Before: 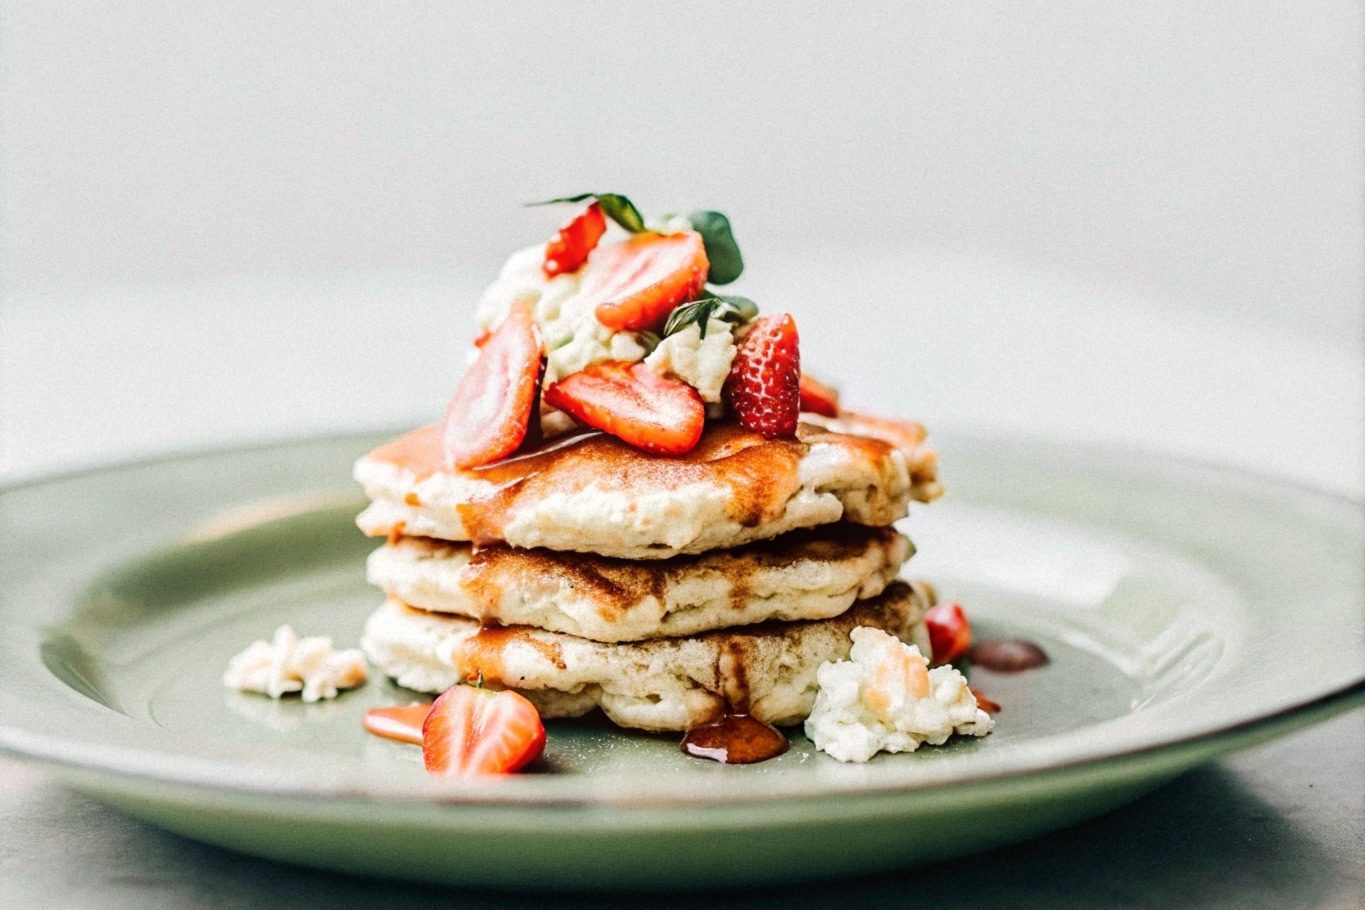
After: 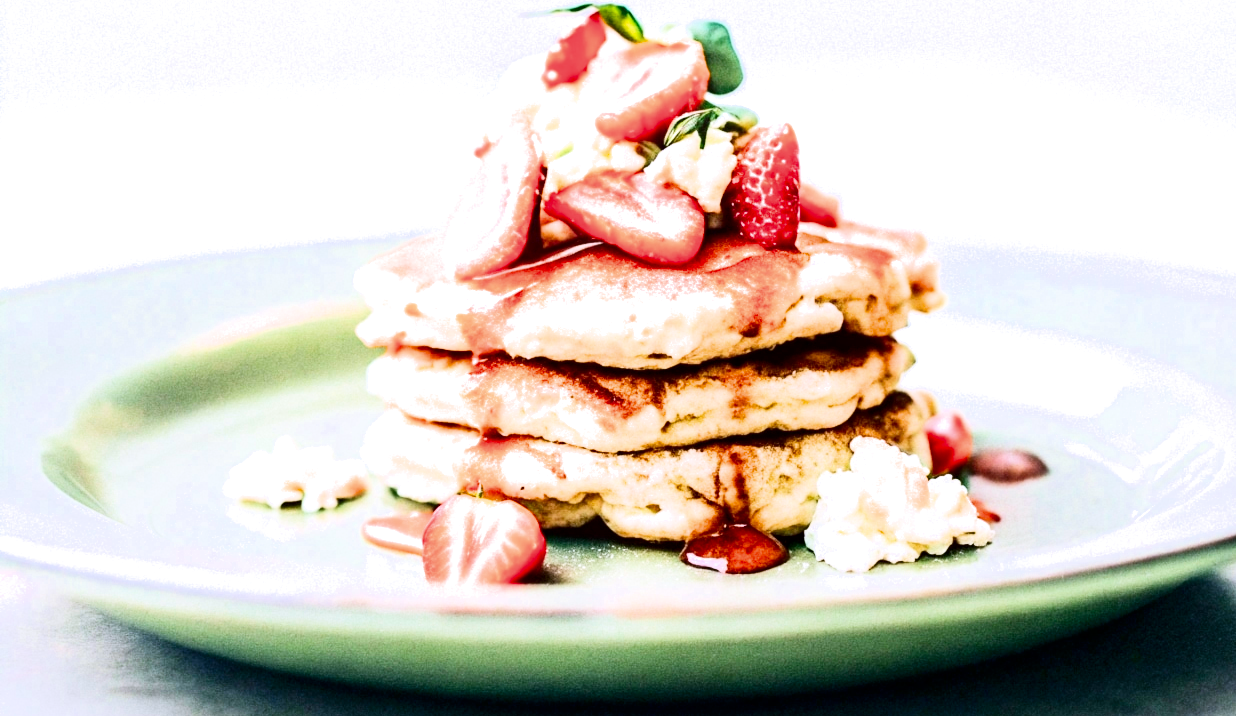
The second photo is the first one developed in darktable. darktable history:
white balance: red 1.004, blue 1.096
exposure: black level correction 0, exposure 2 EV, compensate highlight preservation false
contrast brightness saturation: contrast 0.13, brightness -0.24, saturation 0.14
crop: top 20.916%, right 9.437%, bottom 0.316%
filmic rgb: threshold 3 EV, hardness 4.17, latitude 50%, contrast 1.1, preserve chrominance max RGB, color science v6 (2022), contrast in shadows safe, contrast in highlights safe, enable highlight reconstruction true
